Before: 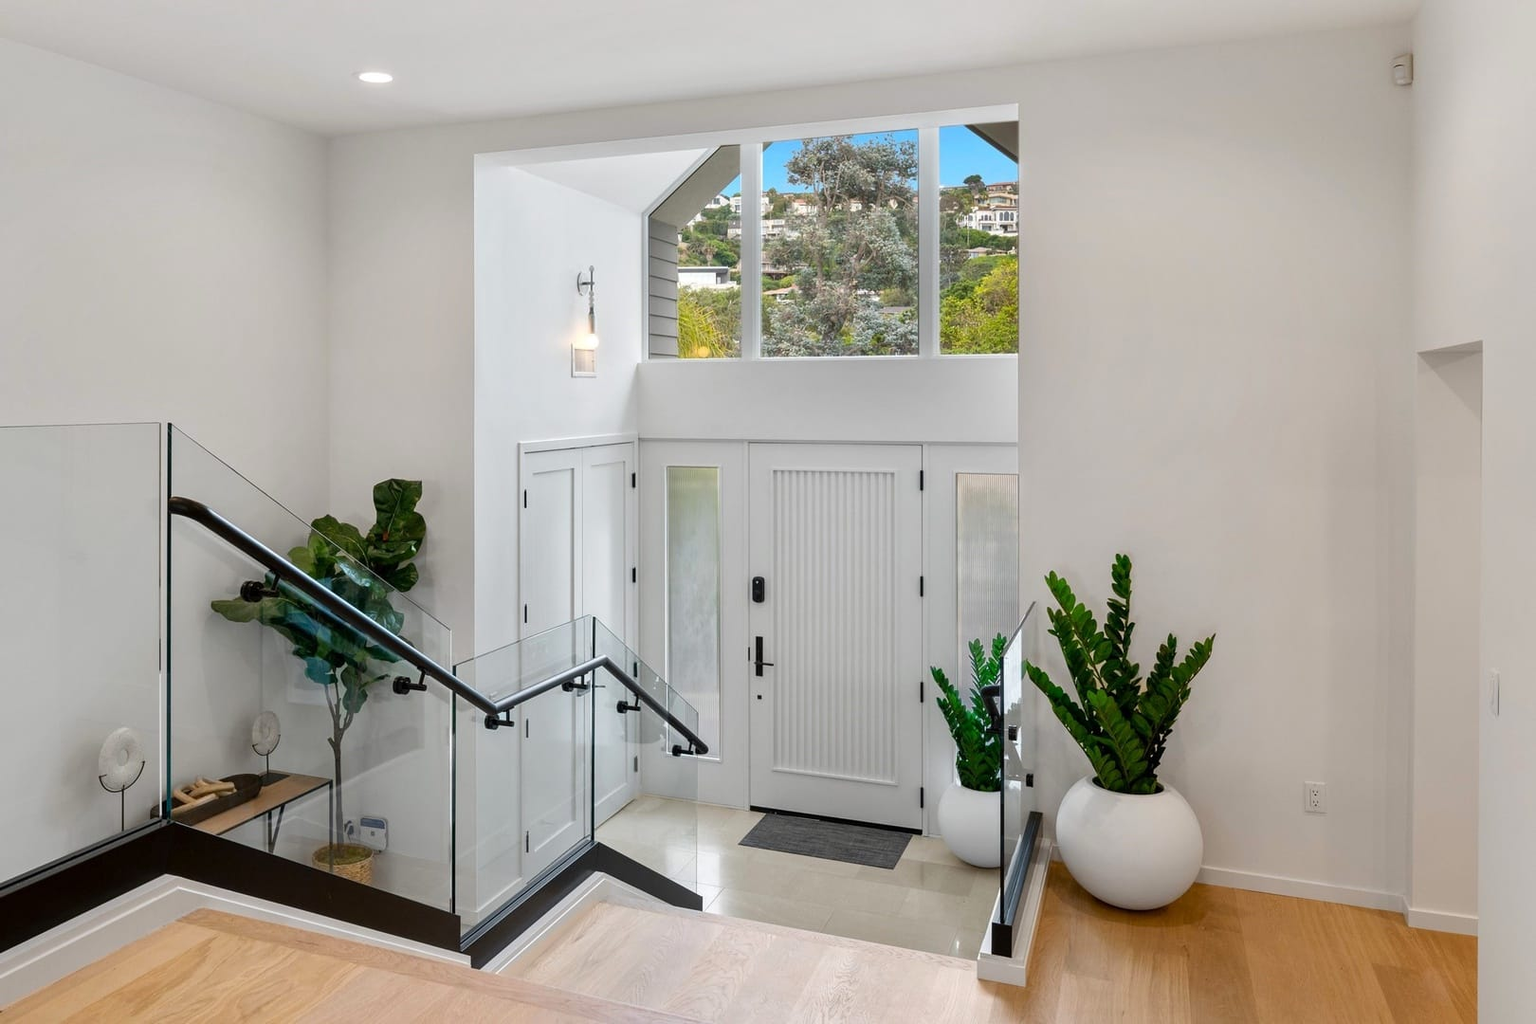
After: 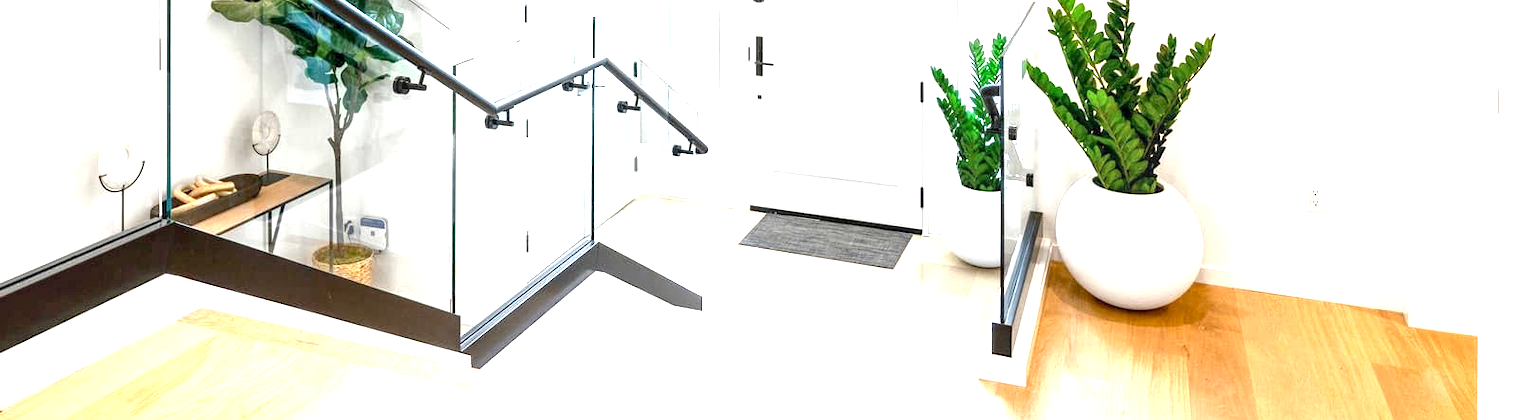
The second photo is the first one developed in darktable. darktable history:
crop and rotate: top 58.628%, bottom 0.261%
exposure: black level correction 0.001, exposure 1.997 EV, compensate highlight preservation false
local contrast: on, module defaults
